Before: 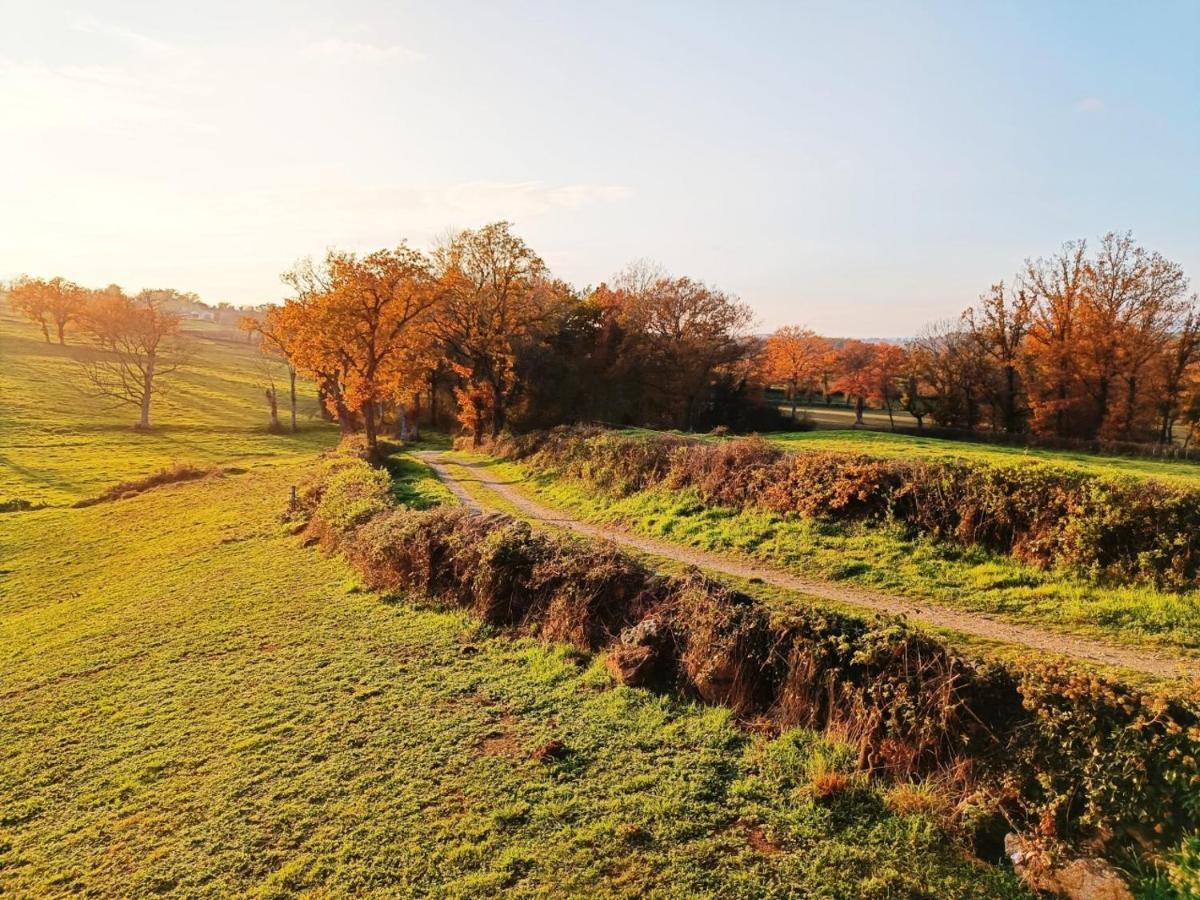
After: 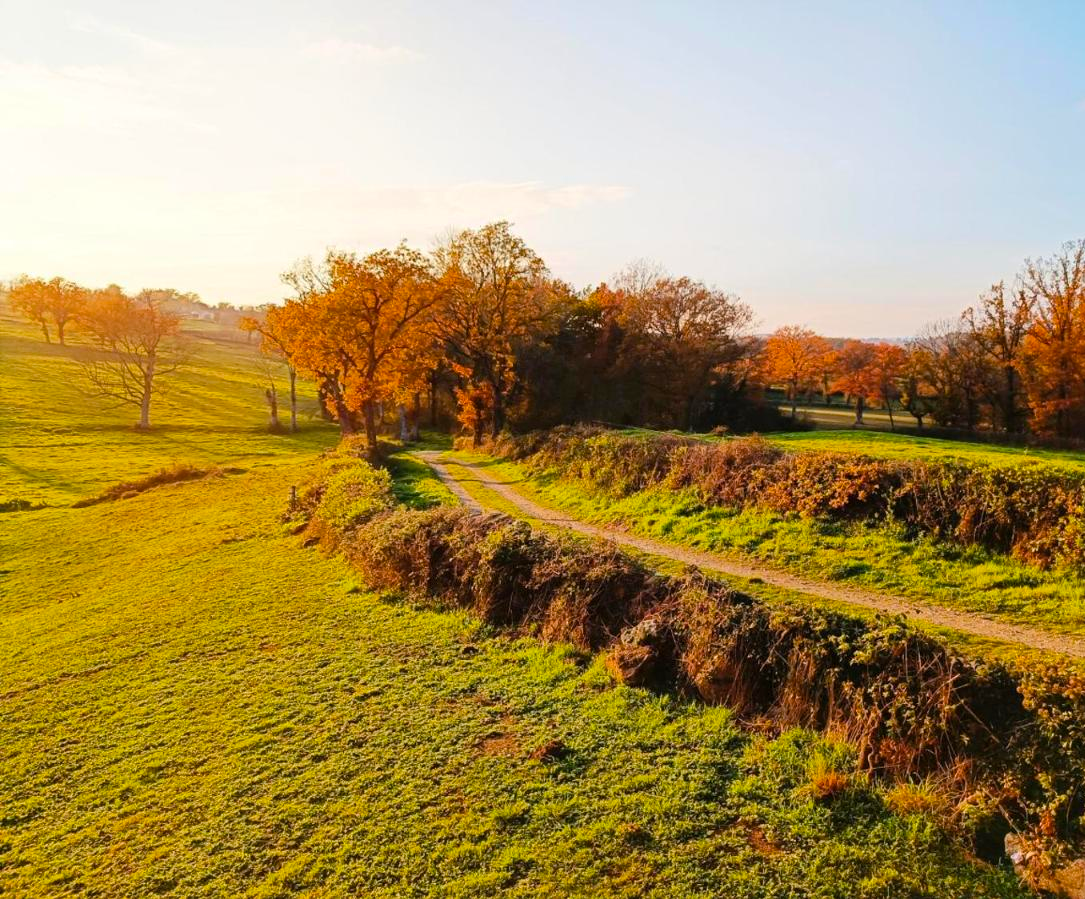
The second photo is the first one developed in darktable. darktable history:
crop: right 9.509%, bottom 0.031%
color balance rgb: perceptual saturation grading › global saturation 20%, global vibrance 20%
